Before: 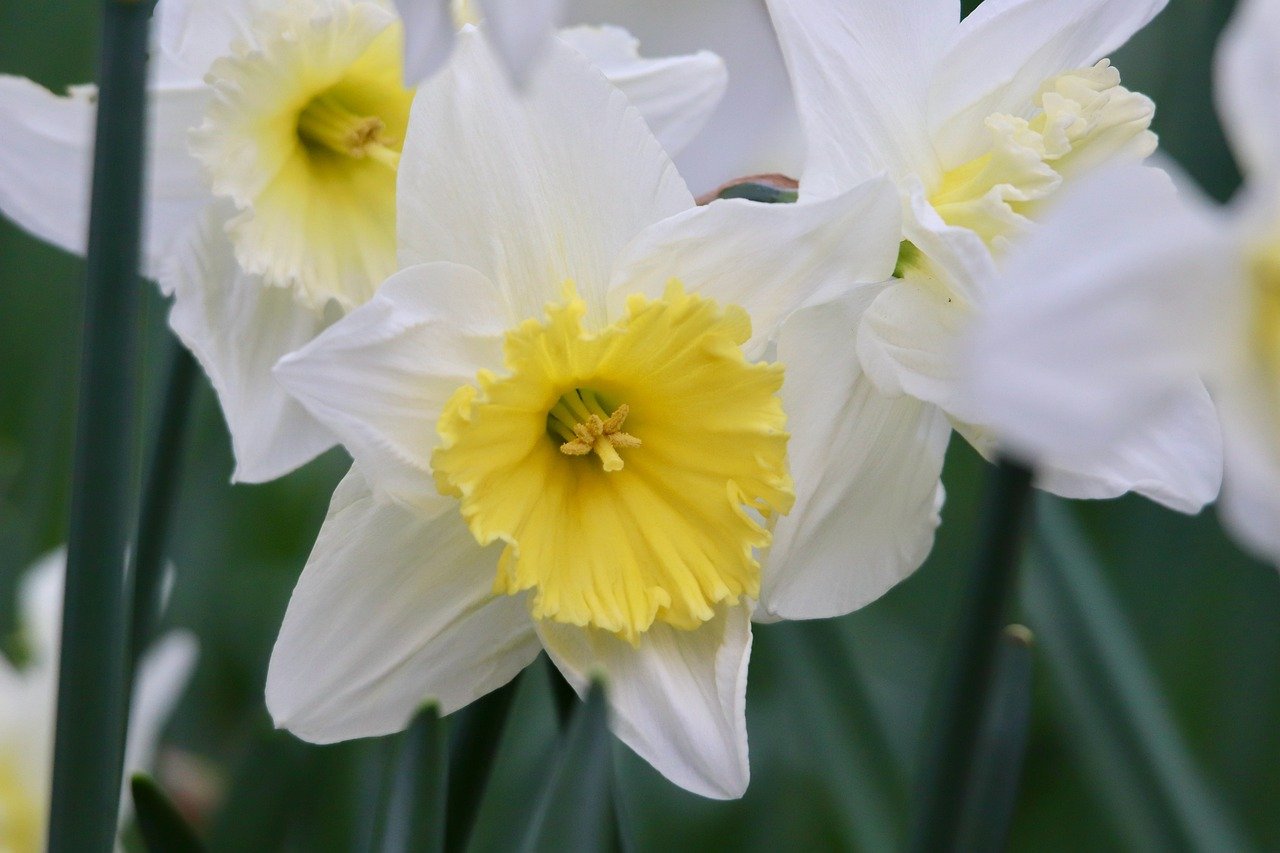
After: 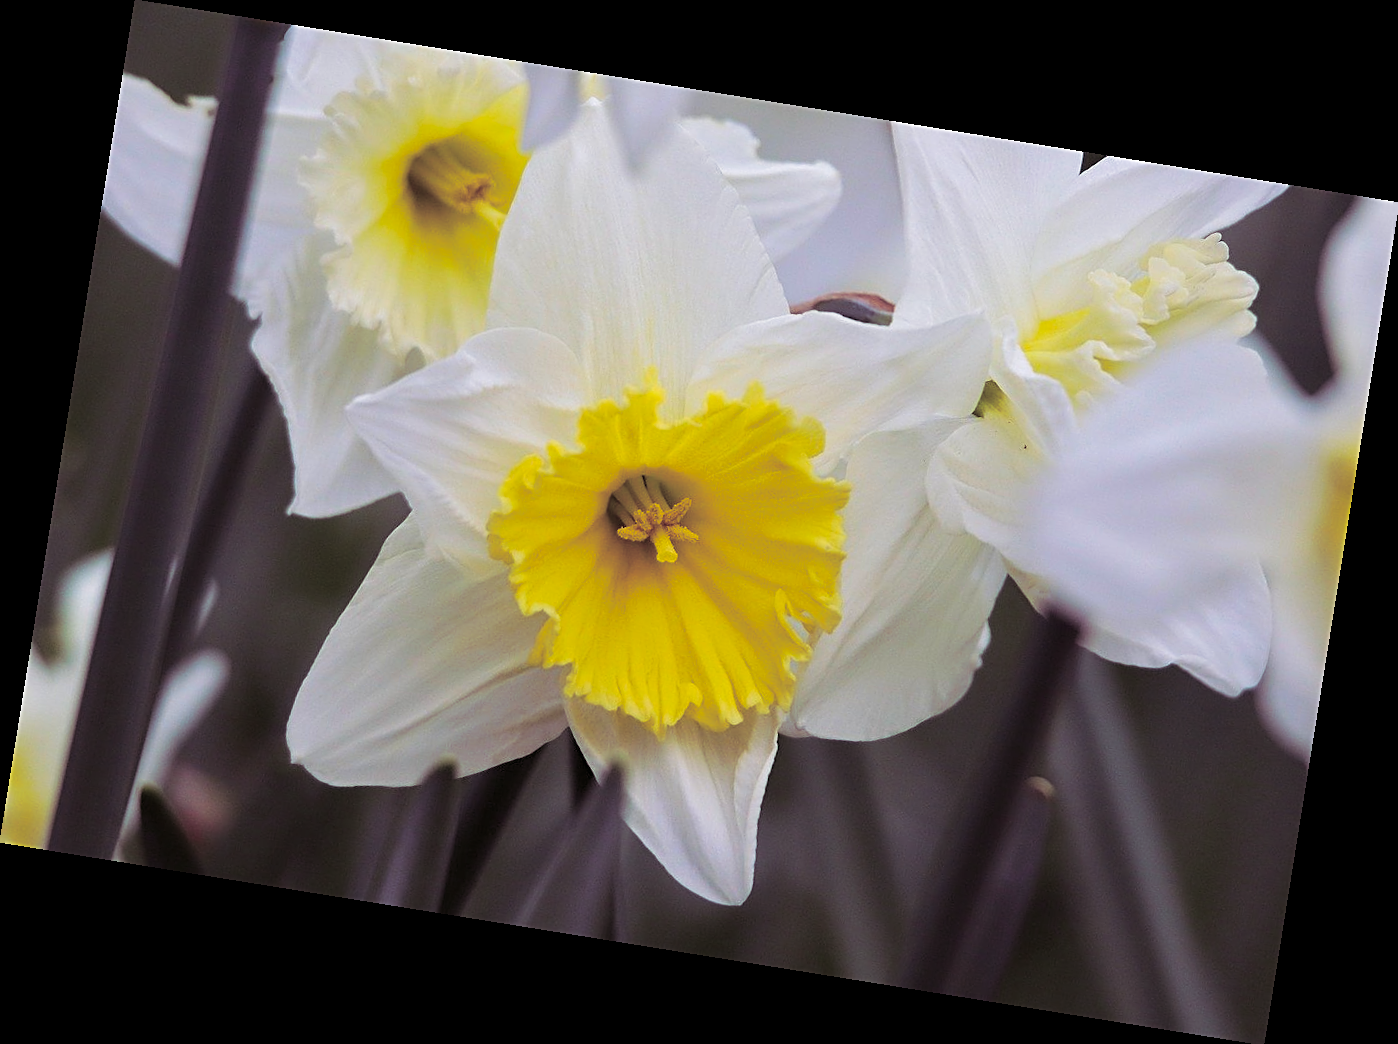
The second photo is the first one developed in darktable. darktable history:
color balance rgb: perceptual saturation grading › global saturation 25%, global vibrance 10%
sharpen: on, module defaults
split-toning: shadows › hue 316.8°, shadows › saturation 0.47, highlights › hue 201.6°, highlights › saturation 0, balance -41.97, compress 28.01%
rotate and perspective: rotation 9.12°, automatic cropping off
